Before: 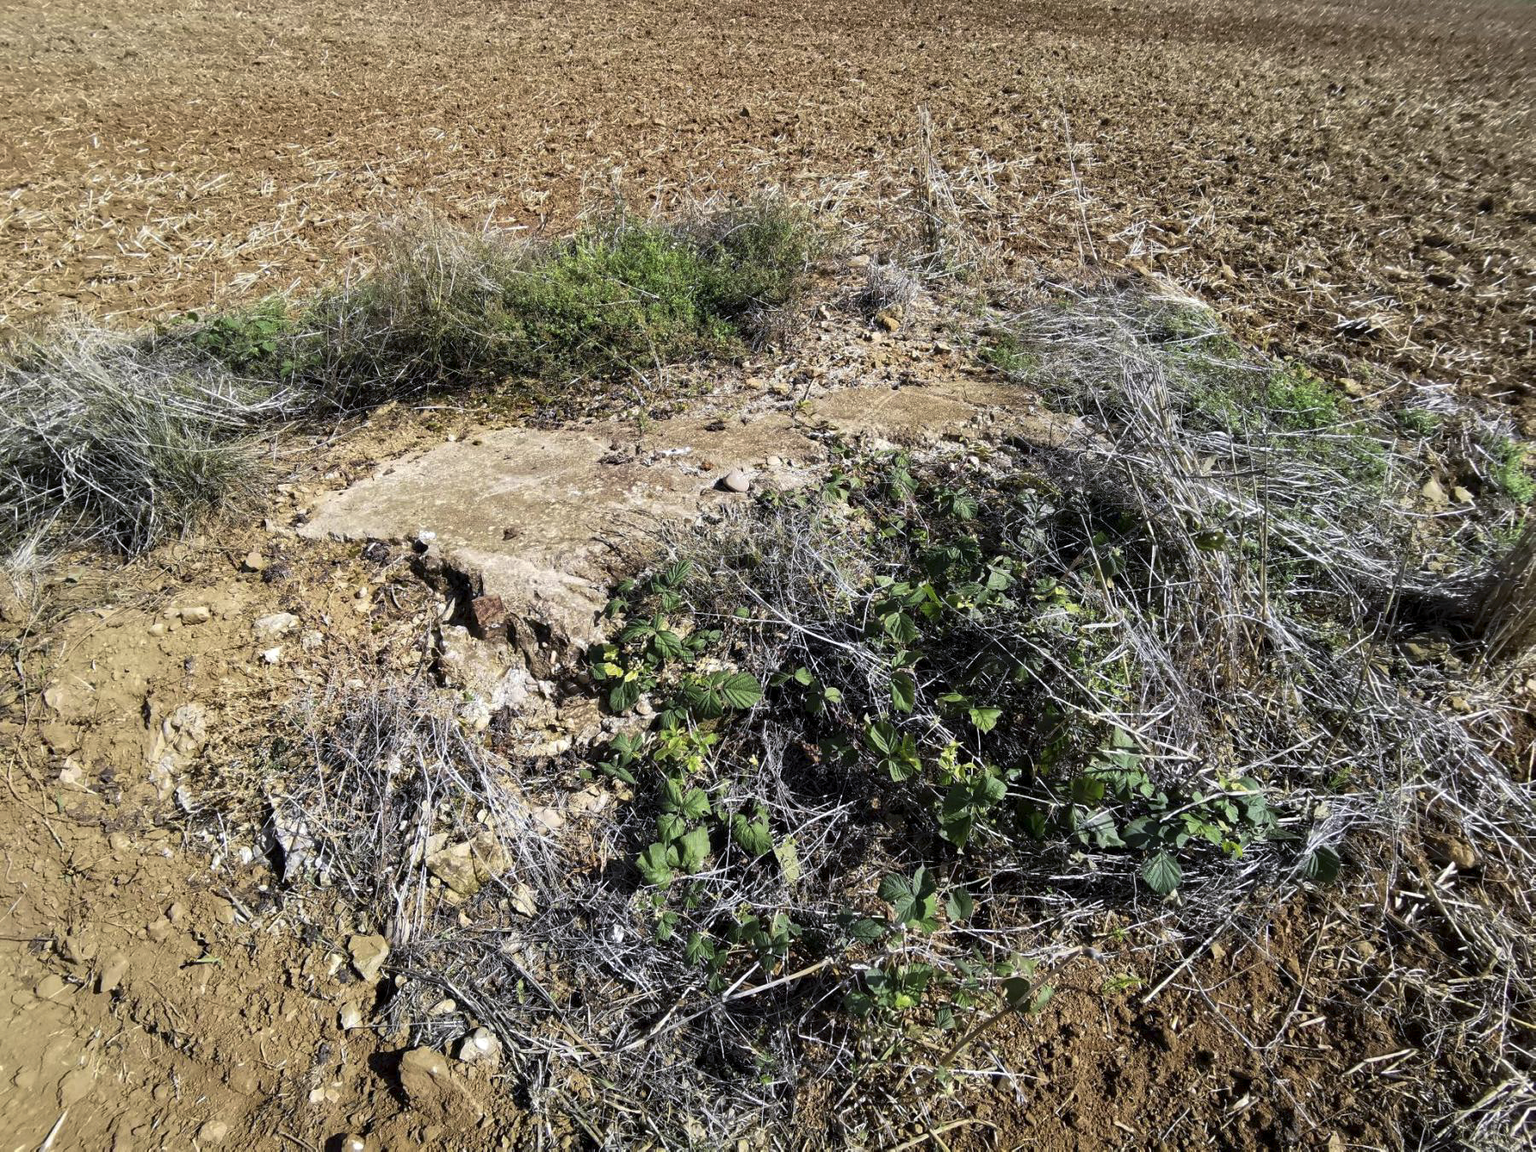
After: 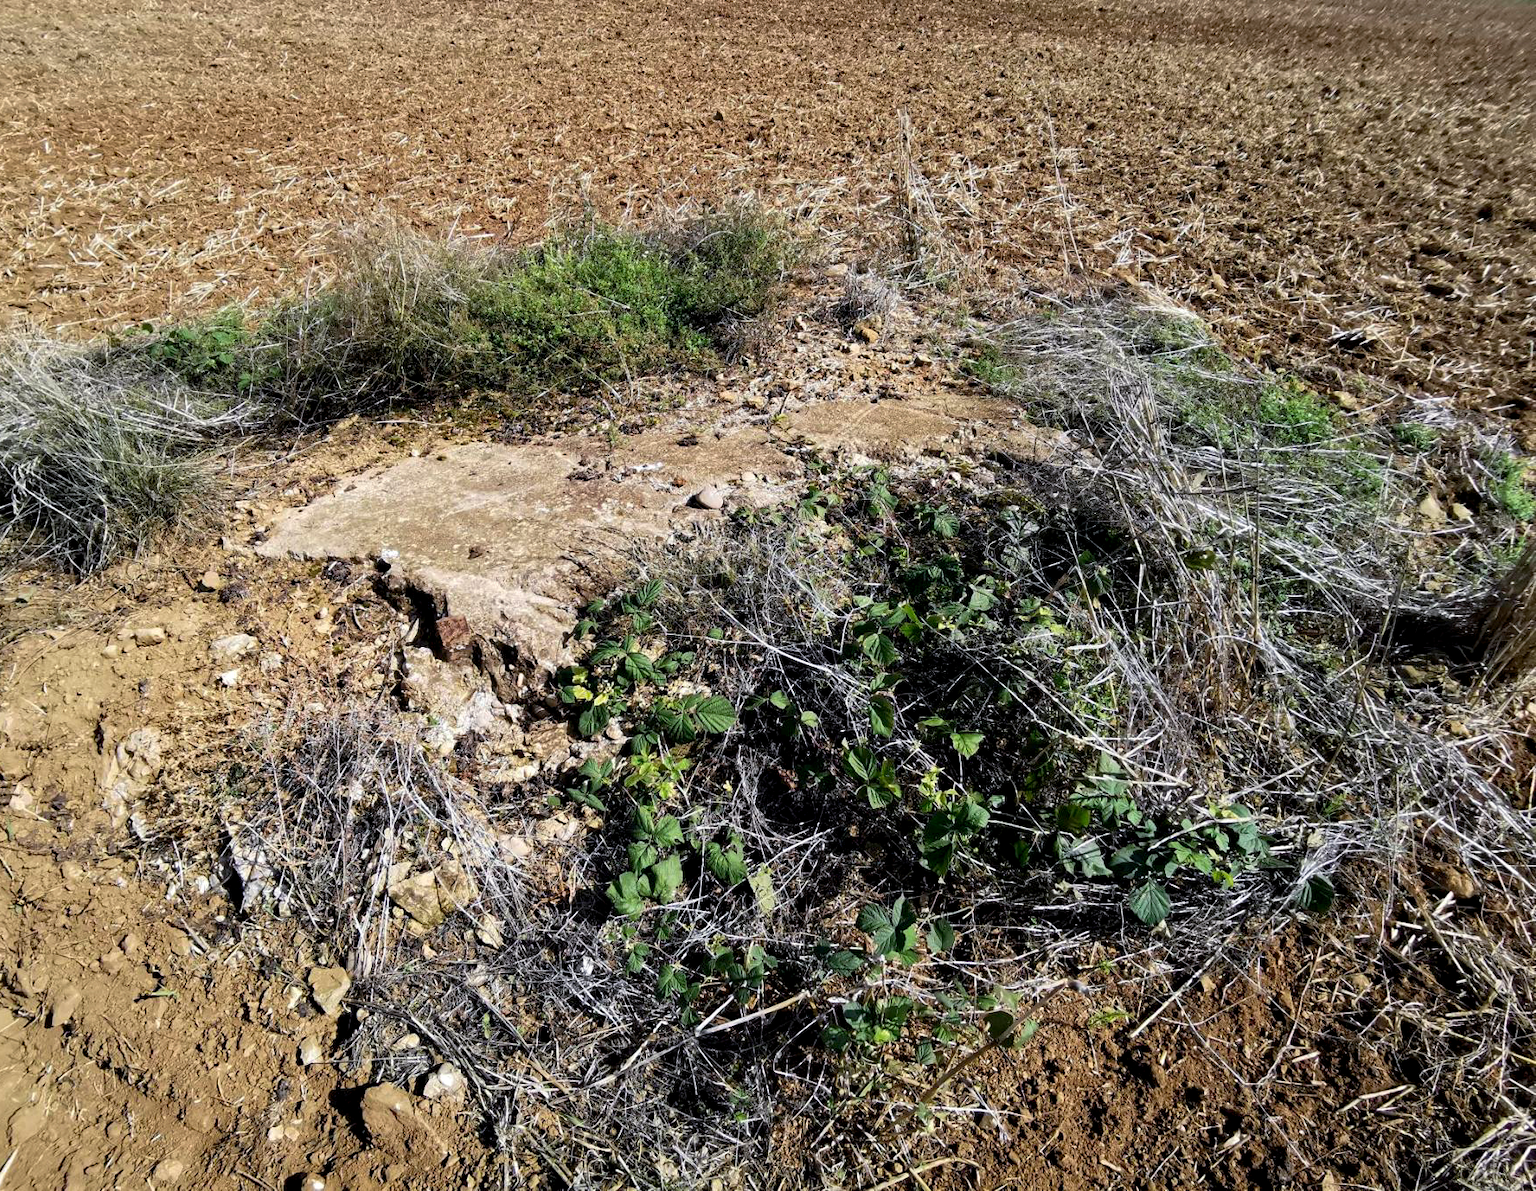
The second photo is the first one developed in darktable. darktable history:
crop and rotate: left 3.318%
color balance rgb: global offset › luminance -0.474%, perceptual saturation grading › global saturation 0.611%
